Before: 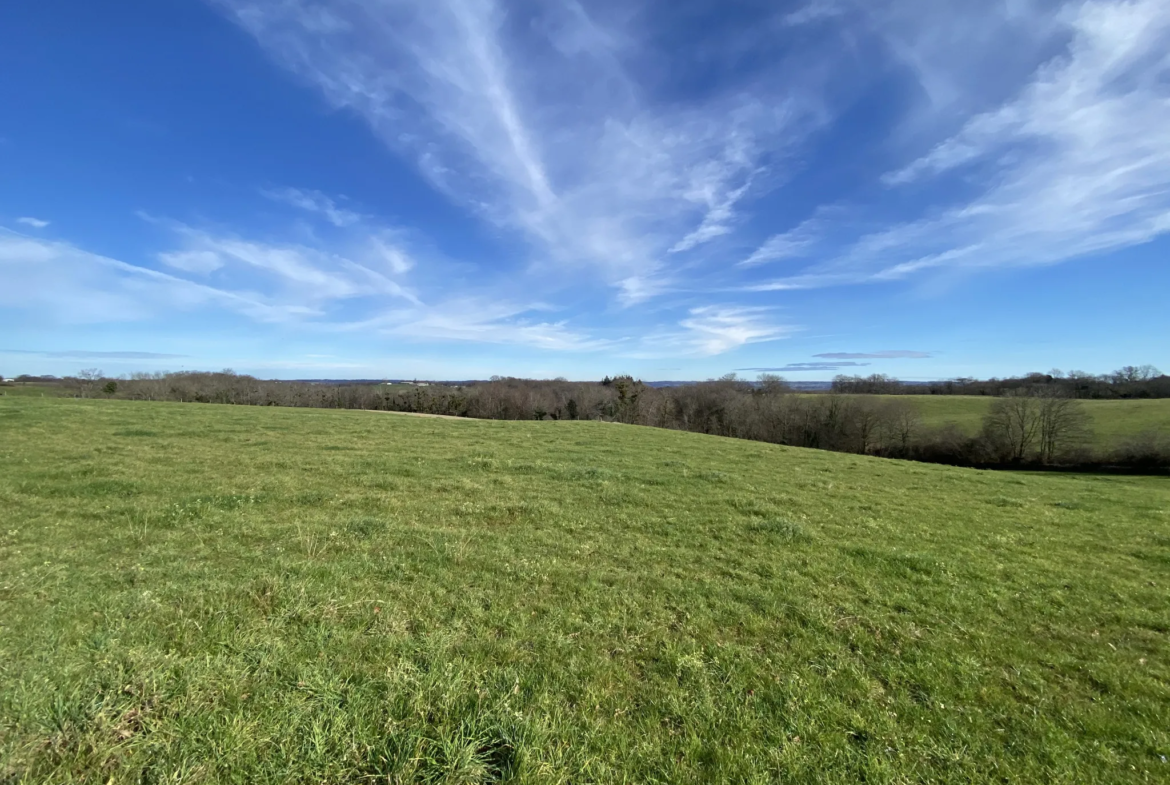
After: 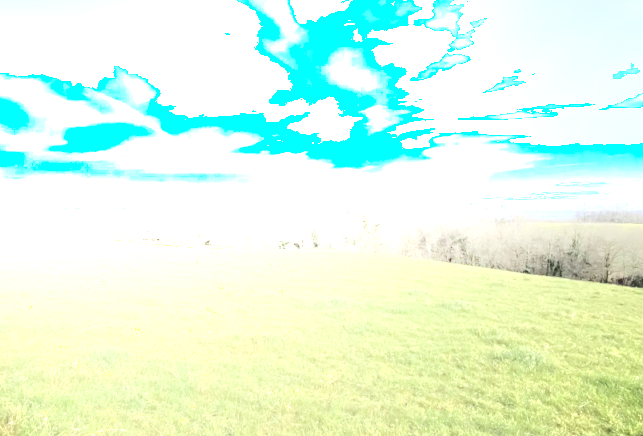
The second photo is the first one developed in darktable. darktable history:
local contrast: on, module defaults
exposure: black level correction 0, exposure 1.527 EV, compensate highlight preservation false
shadows and highlights: shadows -21.49, highlights 98.26, soften with gaussian
crop and rotate: left 21.971%, top 21.902%, right 23.031%, bottom 22.48%
contrast brightness saturation: contrast -0.093, saturation -0.102
